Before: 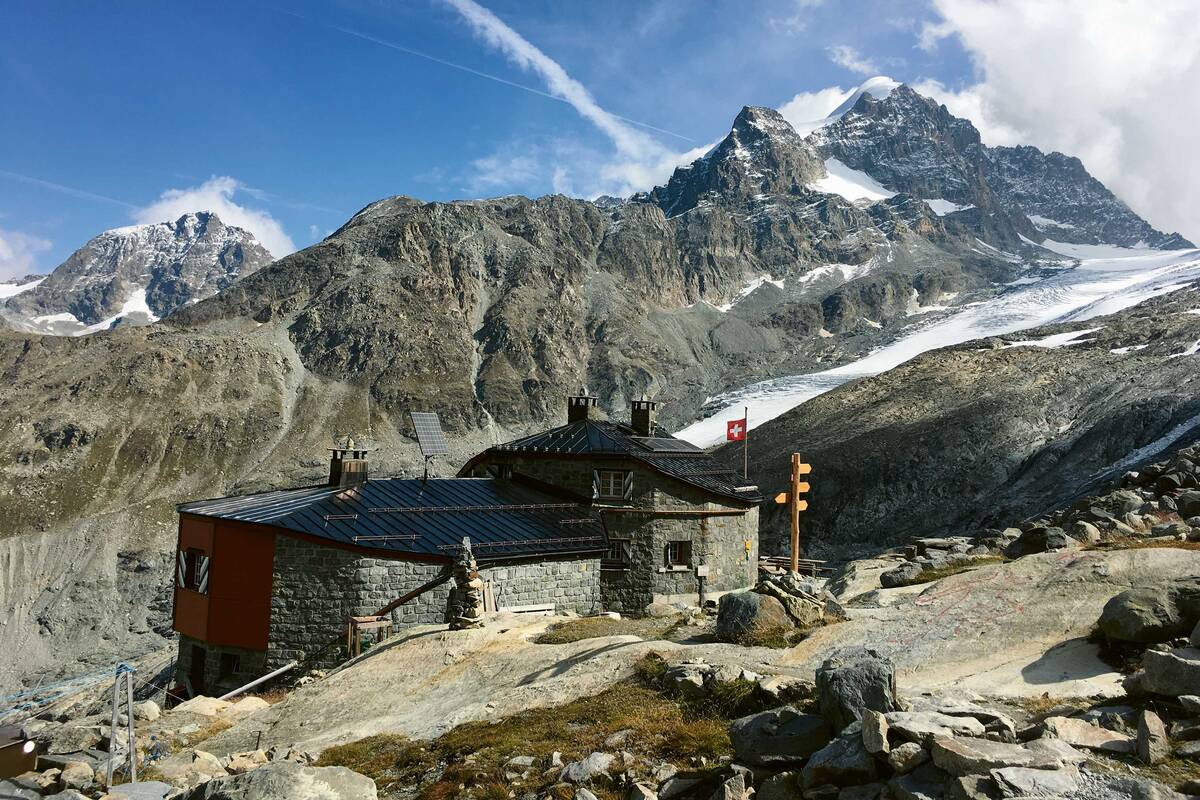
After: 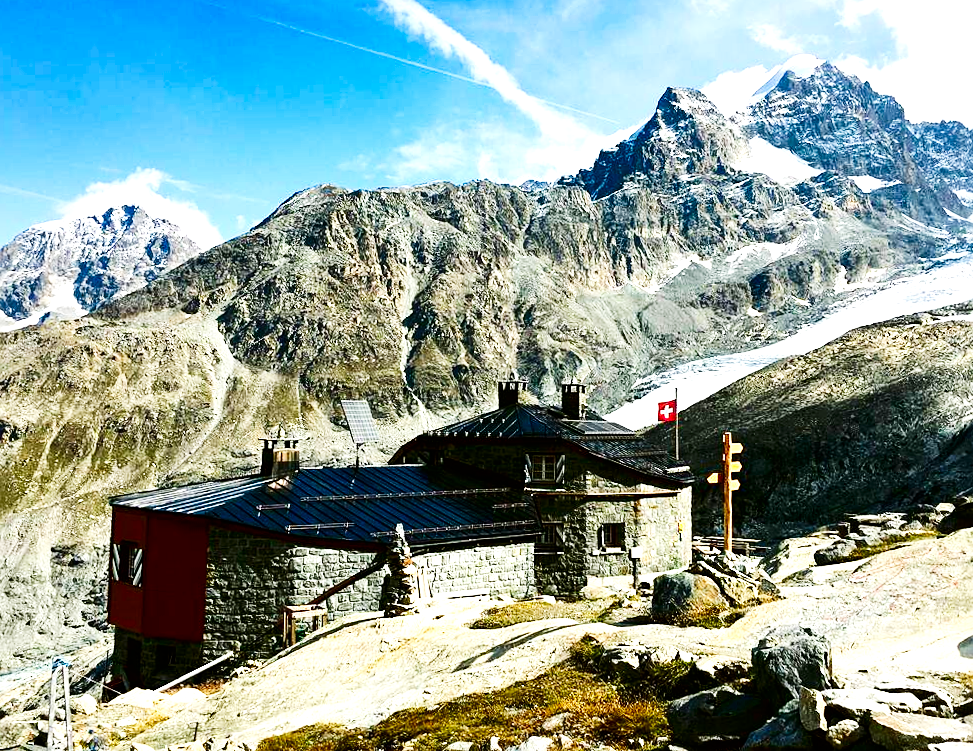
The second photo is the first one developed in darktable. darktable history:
base curve: curves: ch0 [(0, 0) (0.007, 0.004) (0.027, 0.03) (0.046, 0.07) (0.207, 0.54) (0.442, 0.872) (0.673, 0.972) (1, 1)], preserve colors none
contrast brightness saturation: contrast 0.125, brightness -0.123, saturation 0.196
crop and rotate: angle 1.25°, left 4.441%, top 0.572%, right 11.807%, bottom 2.507%
sharpen: amount 0.217
levels: levels [0, 0.476, 0.951]
